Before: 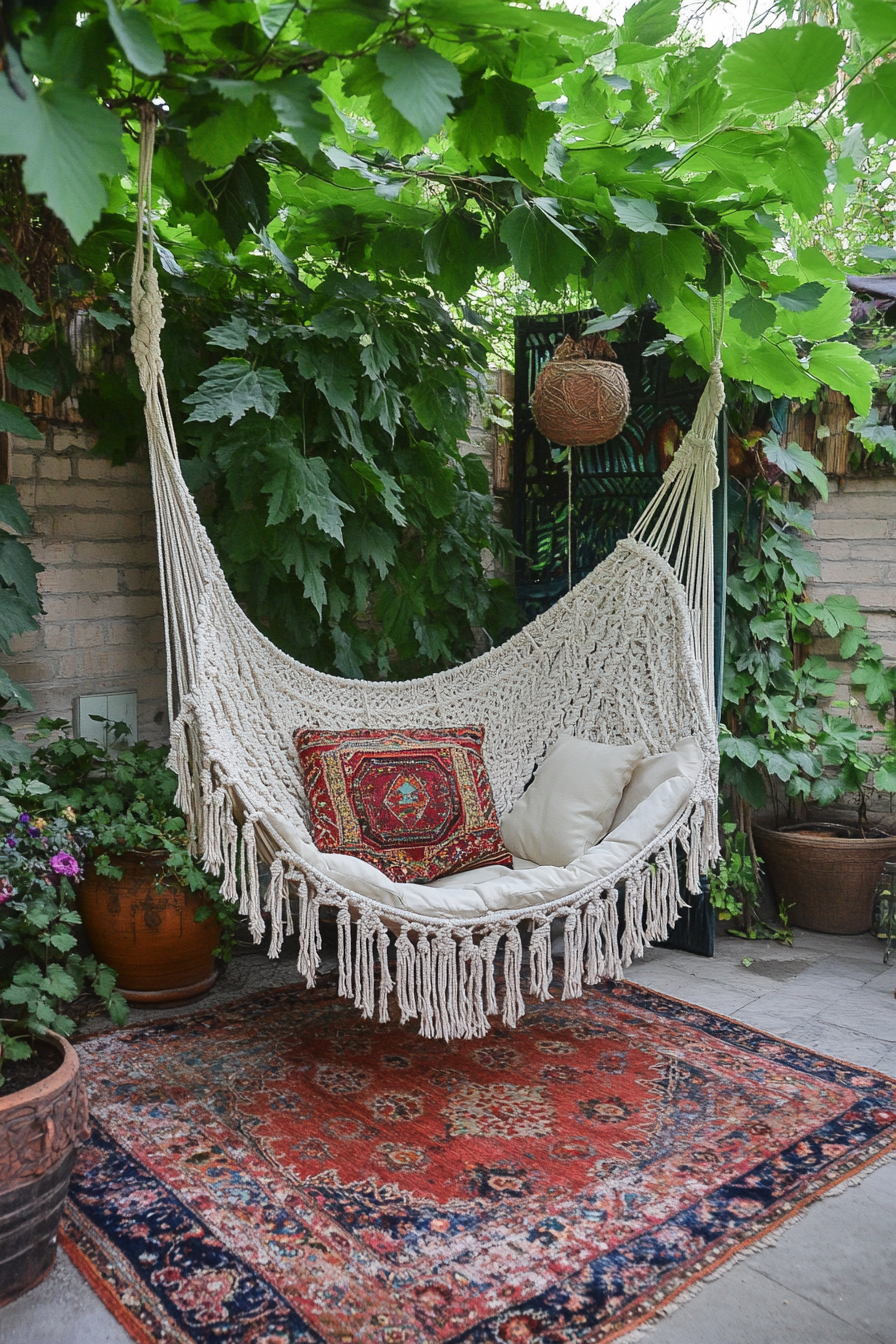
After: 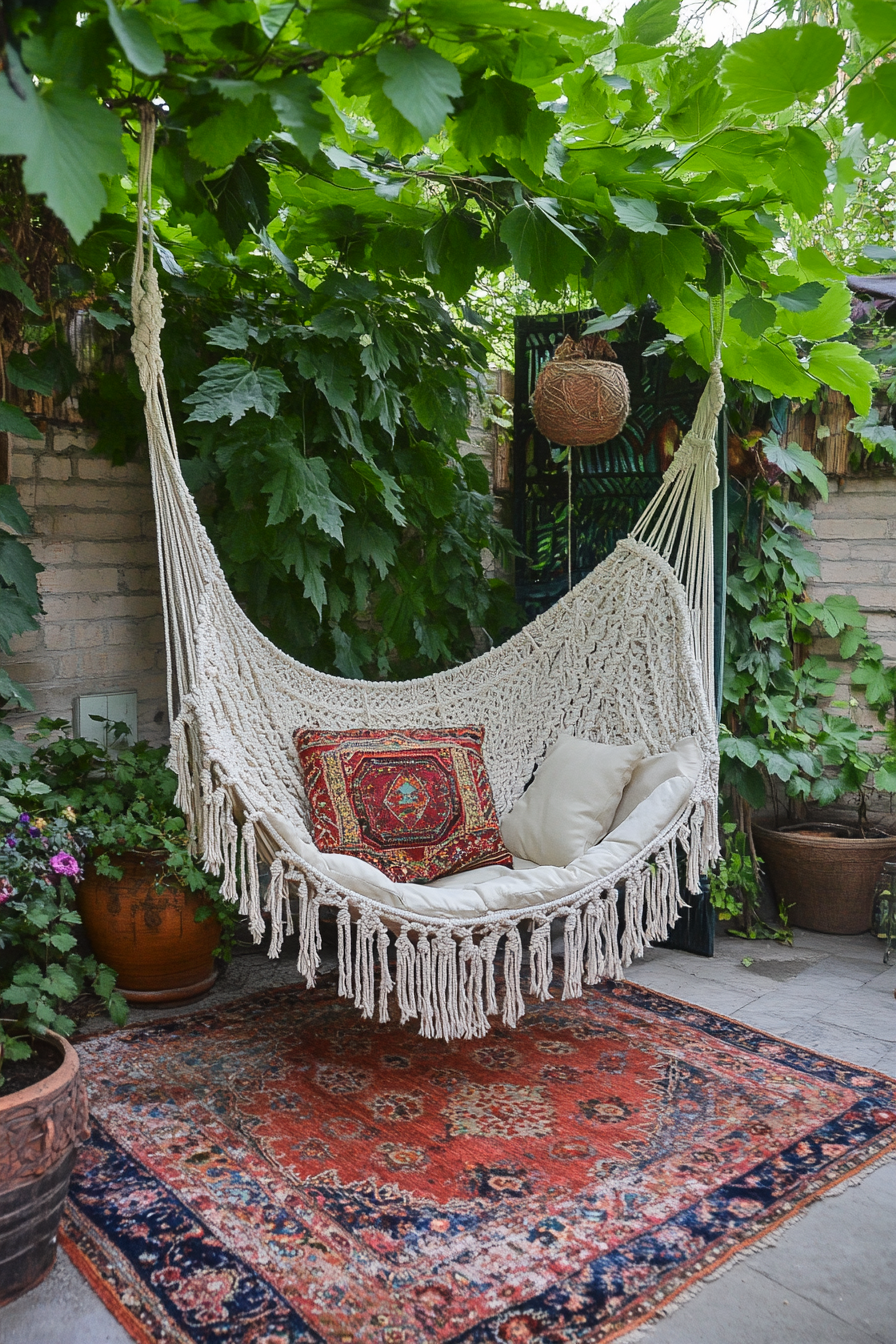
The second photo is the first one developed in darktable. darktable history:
color zones: curves: ch0 [(0.099, 0.624) (0.257, 0.596) (0.384, 0.376) (0.529, 0.492) (0.697, 0.564) (0.768, 0.532) (0.908, 0.644)]; ch1 [(0.112, 0.564) (0.254, 0.612) (0.432, 0.676) (0.592, 0.456) (0.743, 0.684) (0.888, 0.536)]; ch2 [(0.25, 0.5) (0.469, 0.36) (0.75, 0.5)], mix -63.42%
